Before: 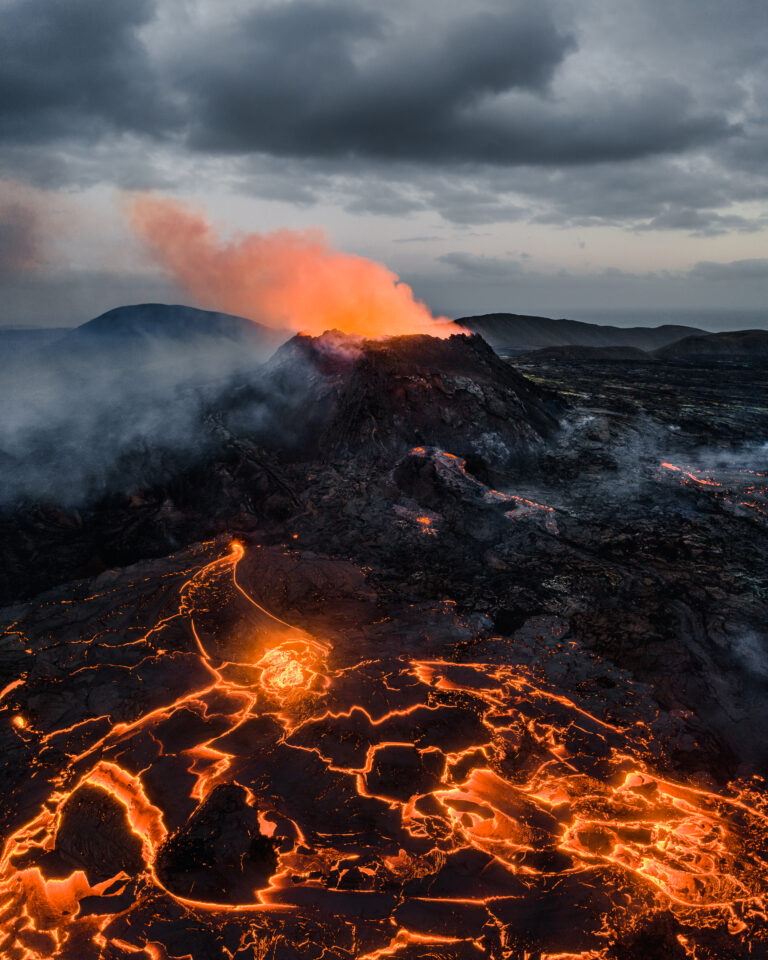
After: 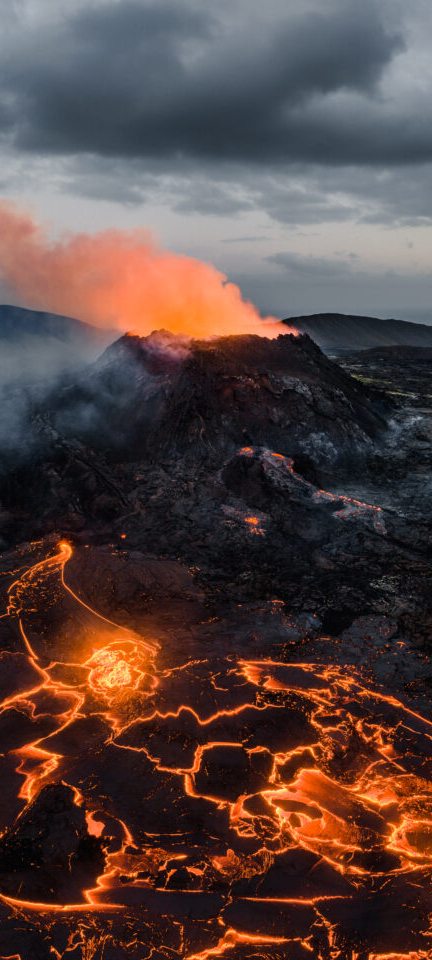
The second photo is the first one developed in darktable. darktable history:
base curve: curves: ch0 [(0, 0) (0.297, 0.298) (1, 1)], preserve colors none
crop and rotate: left 22.516%, right 21.234%
